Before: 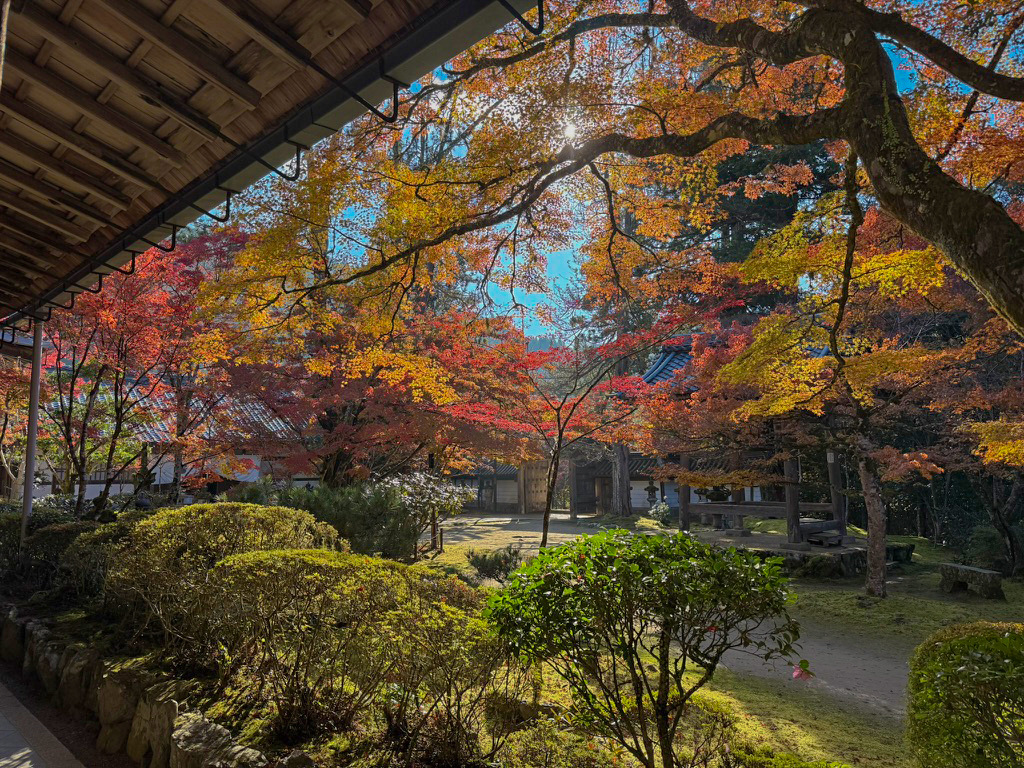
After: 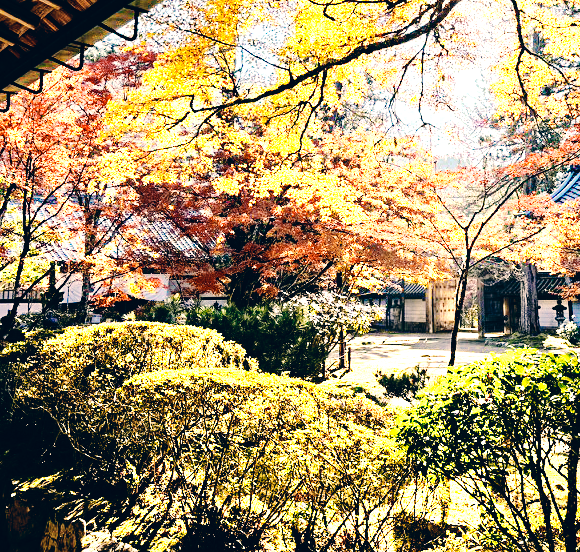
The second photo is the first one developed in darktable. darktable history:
tone equalizer: -8 EV -0.712 EV, -7 EV -0.717 EV, -6 EV -0.593 EV, -5 EV -0.422 EV, -3 EV 0.396 EV, -2 EV 0.6 EV, -1 EV 0.688 EV, +0 EV 0.762 EV, edges refinement/feathering 500, mask exposure compensation -1.57 EV, preserve details no
exposure: black level correction 0, exposure 0.888 EV, compensate exposure bias true, compensate highlight preservation false
base curve: curves: ch0 [(0, 0) (0.036, 0.01) (0.123, 0.254) (0.258, 0.504) (0.507, 0.748) (1, 1)], preserve colors none
haze removal: compatibility mode true, adaptive false
color zones: curves: ch0 [(0.018, 0.548) (0.197, 0.654) (0.425, 0.447) (0.605, 0.658) (0.732, 0.579)]; ch1 [(0.105, 0.531) (0.224, 0.531) (0.386, 0.39) (0.618, 0.456) (0.732, 0.456) (0.956, 0.421)]; ch2 [(0.039, 0.583) (0.215, 0.465) (0.399, 0.544) (0.465, 0.548) (0.614, 0.447) (0.724, 0.43) (0.882, 0.623) (0.956, 0.632)]
crop: left 9.047%, top 23.642%, right 34.299%, bottom 4.366%
color correction: highlights a* 10.31, highlights b* 14.2, shadows a* -9.77, shadows b* -14.86
